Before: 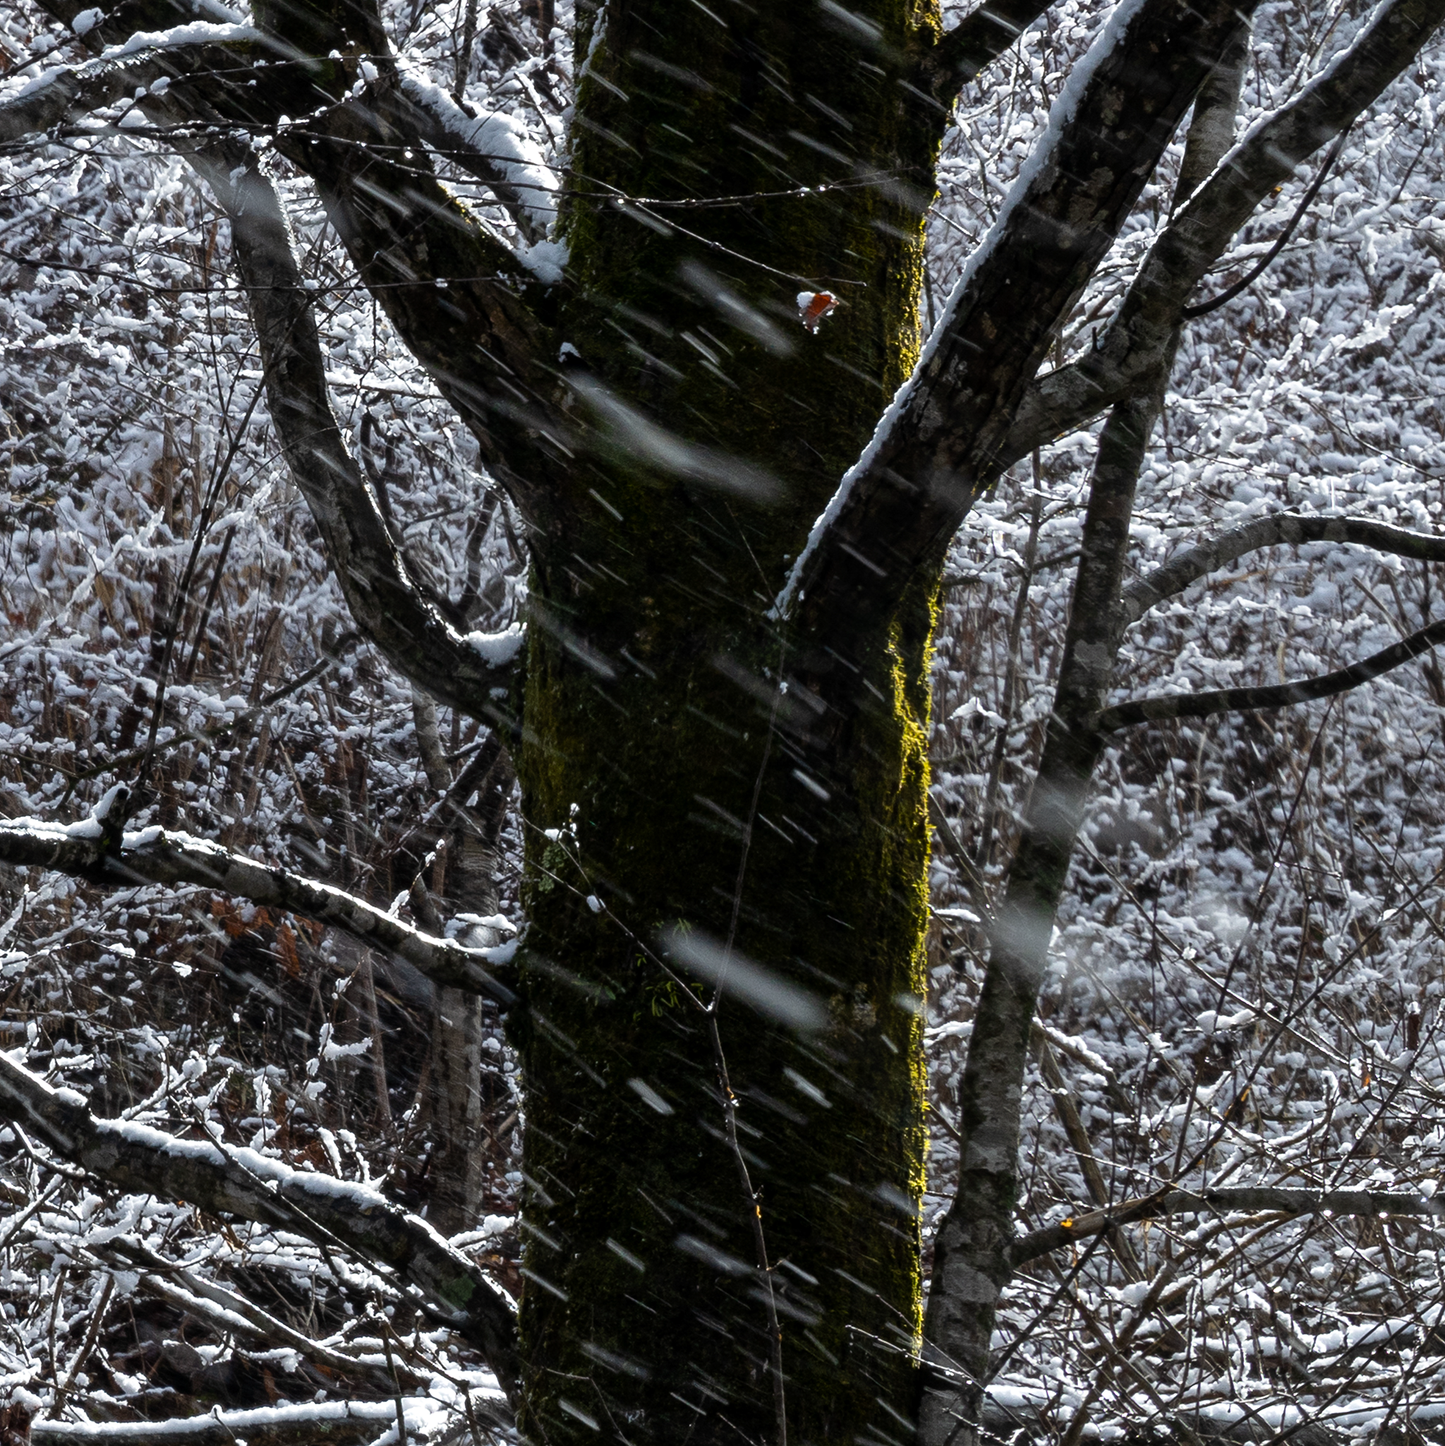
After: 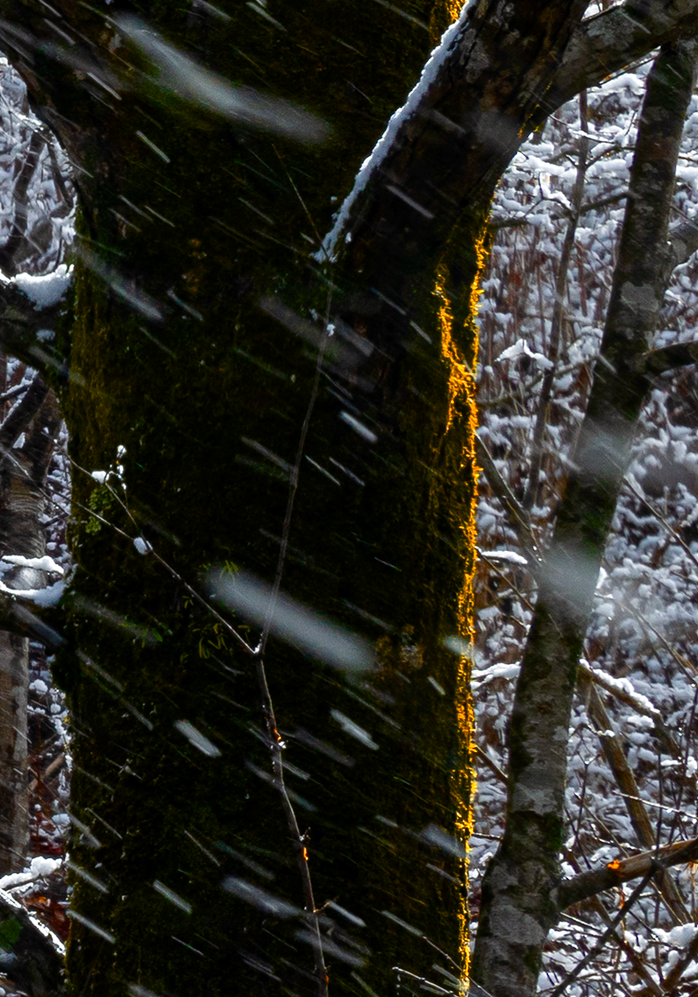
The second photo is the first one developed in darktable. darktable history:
color balance rgb: linear chroma grading › global chroma 15.103%, perceptual saturation grading › global saturation 20%, perceptual saturation grading › highlights -25.418%, perceptual saturation grading › shadows 24.606%, global vibrance 16.343%, saturation formula JzAzBz (2021)
crop: left 31.413%, top 24.777%, right 20.265%, bottom 6.26%
color zones: curves: ch1 [(0.24, 0.634) (0.75, 0.5)]; ch2 [(0.253, 0.437) (0.745, 0.491)]
